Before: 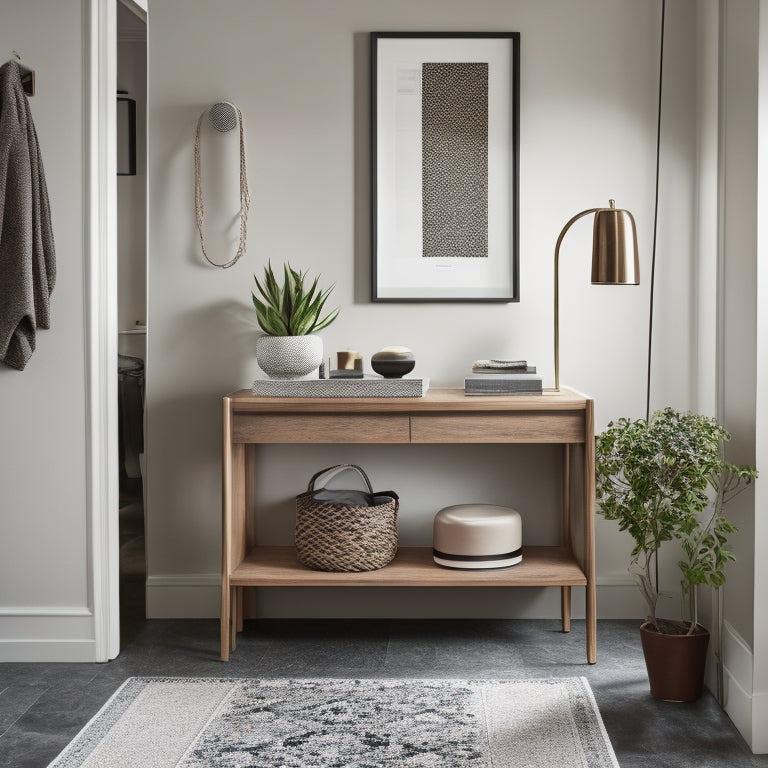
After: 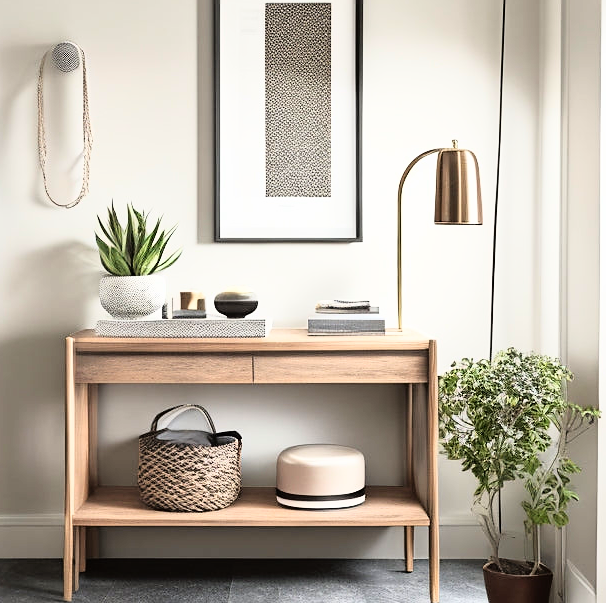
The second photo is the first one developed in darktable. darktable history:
crop and rotate: left 20.509%, top 7.855%, right 0.495%, bottom 13.568%
sharpen: radius 1.452, amount 0.394, threshold 1.715
base curve: curves: ch0 [(0, 0) (0.012, 0.01) (0.073, 0.168) (0.31, 0.711) (0.645, 0.957) (1, 1)]
